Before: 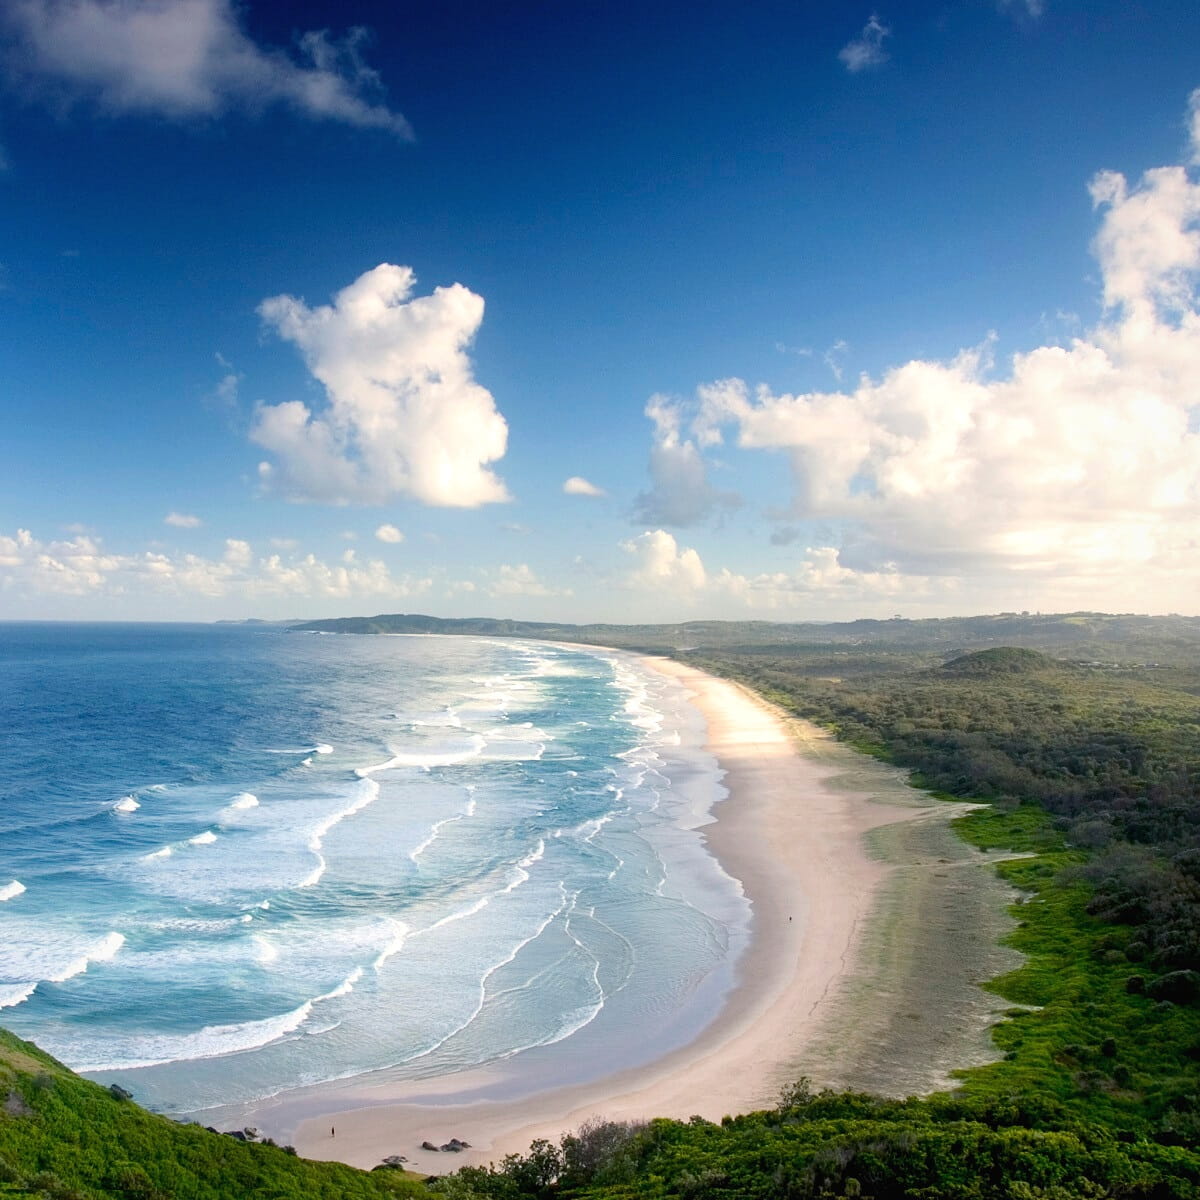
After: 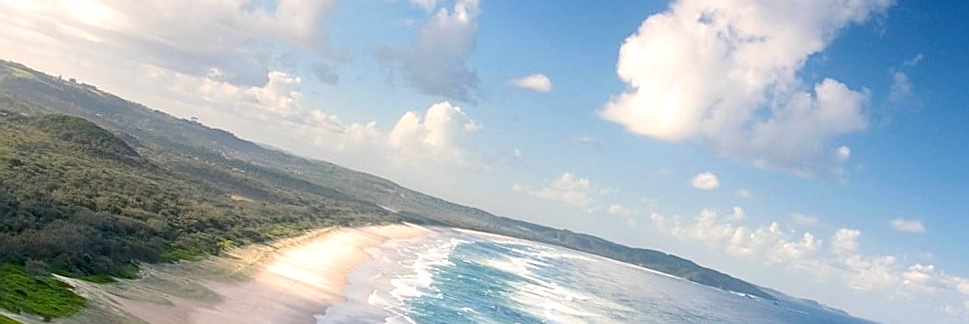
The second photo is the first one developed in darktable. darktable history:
white balance: red 1.004, blue 1.024
sharpen: on, module defaults
crop and rotate: angle 16.12°, top 30.835%, bottom 35.653%
exposure: black level correction 0.001, compensate highlight preservation false
